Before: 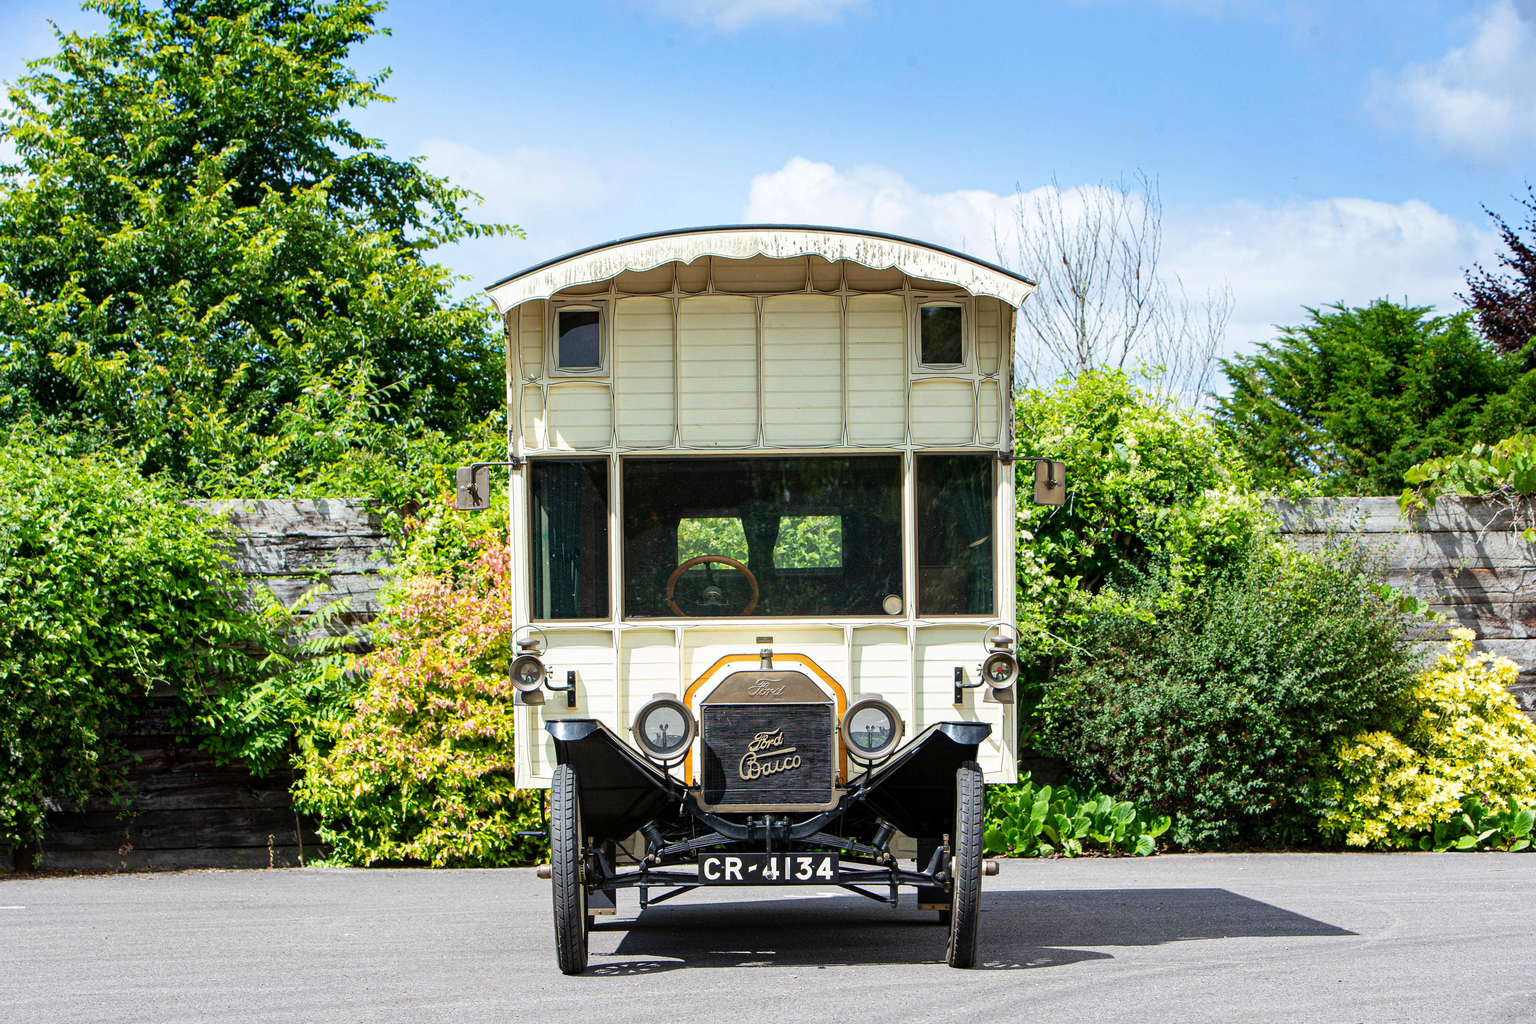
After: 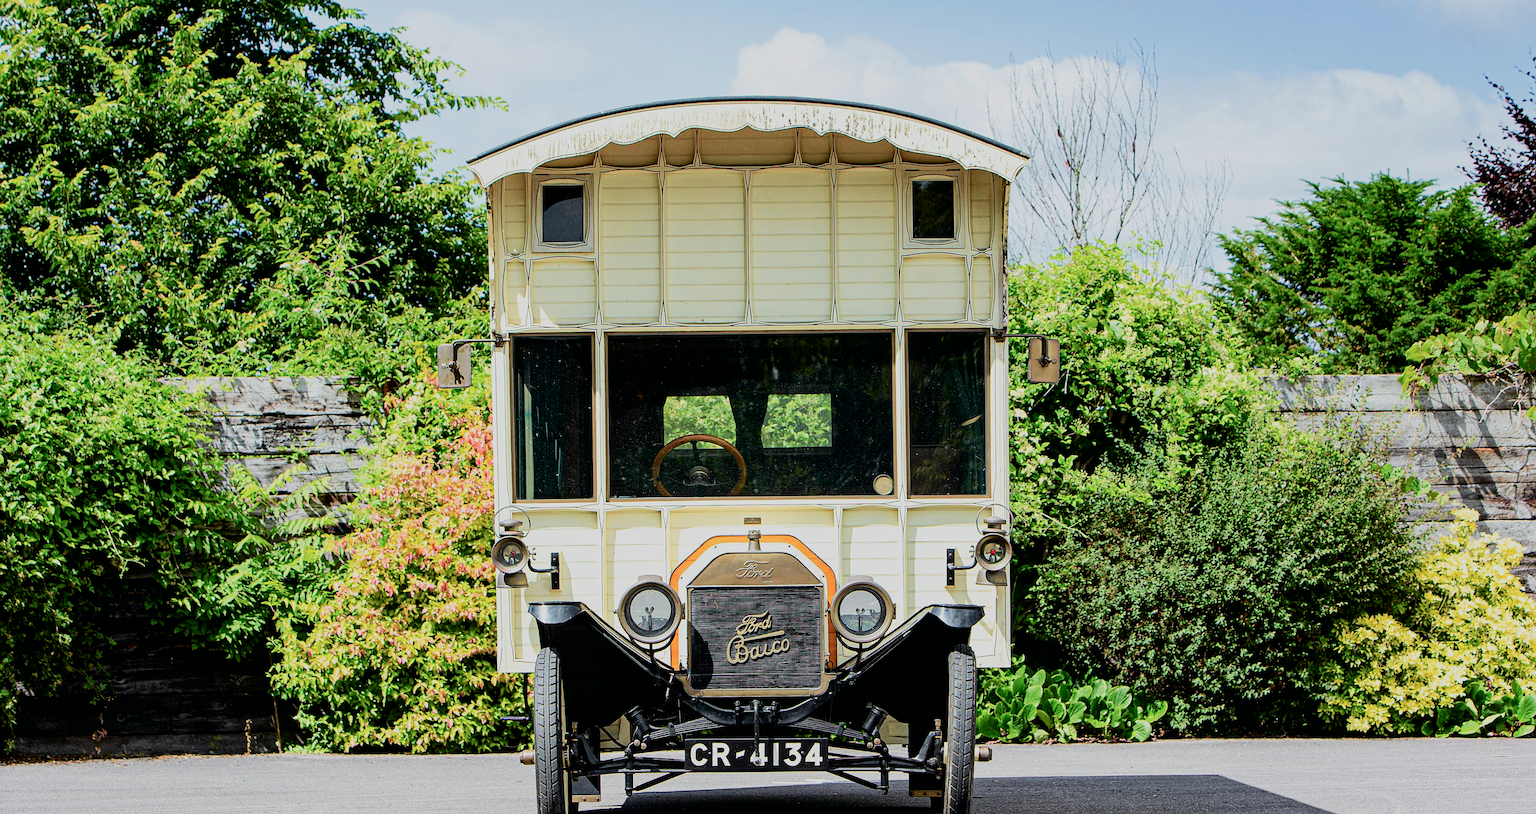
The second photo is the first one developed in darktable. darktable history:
crop and rotate: left 1.876%, top 12.769%, right 0.247%, bottom 9.401%
filmic rgb: black relative exposure -7.65 EV, white relative exposure 4.56 EV, hardness 3.61
sharpen: on, module defaults
tone curve: curves: ch0 [(0, 0) (0.058, 0.027) (0.214, 0.183) (0.304, 0.288) (0.51, 0.549) (0.658, 0.7) (0.741, 0.775) (0.844, 0.866) (0.986, 0.957)]; ch1 [(0, 0) (0.172, 0.123) (0.312, 0.296) (0.437, 0.429) (0.471, 0.469) (0.502, 0.5) (0.513, 0.515) (0.572, 0.603) (0.617, 0.653) (0.68, 0.724) (0.889, 0.924) (1, 1)]; ch2 [(0, 0) (0.411, 0.424) (0.489, 0.49) (0.502, 0.5) (0.517, 0.519) (0.549, 0.578) (0.604, 0.628) (0.693, 0.686) (1, 1)], color space Lab, independent channels, preserve colors none
